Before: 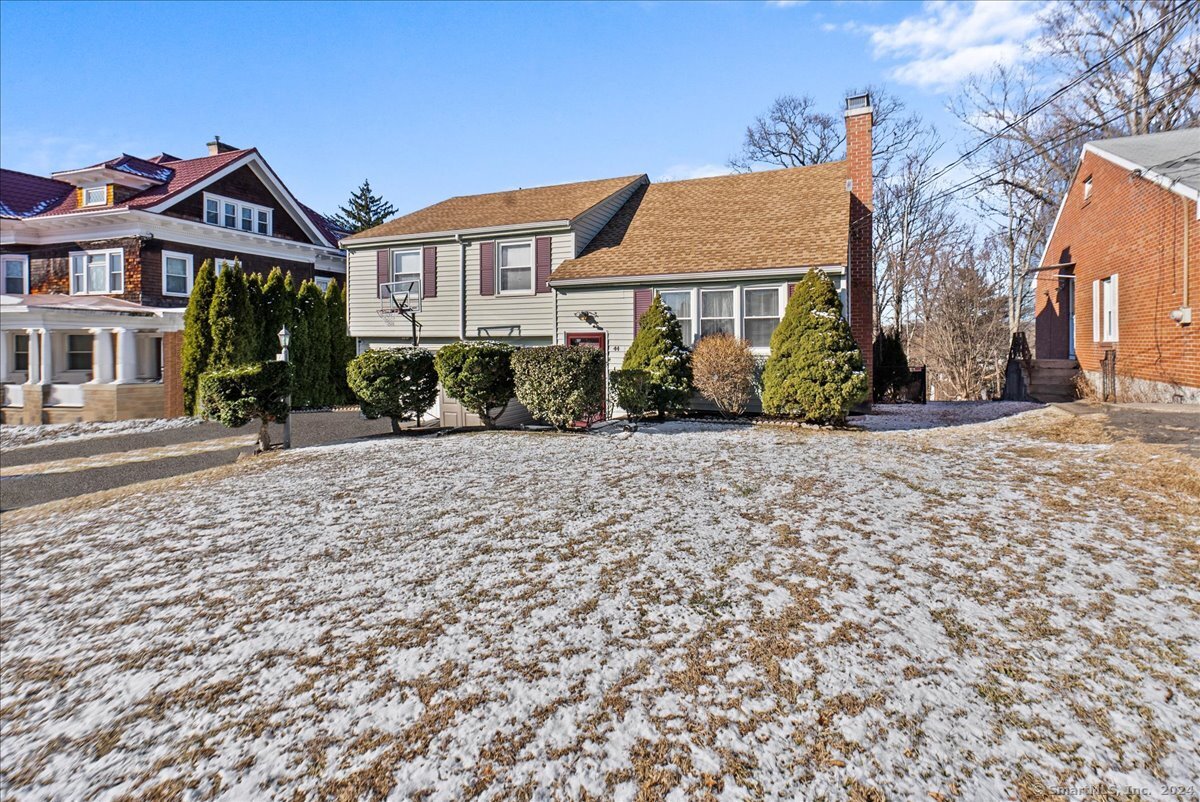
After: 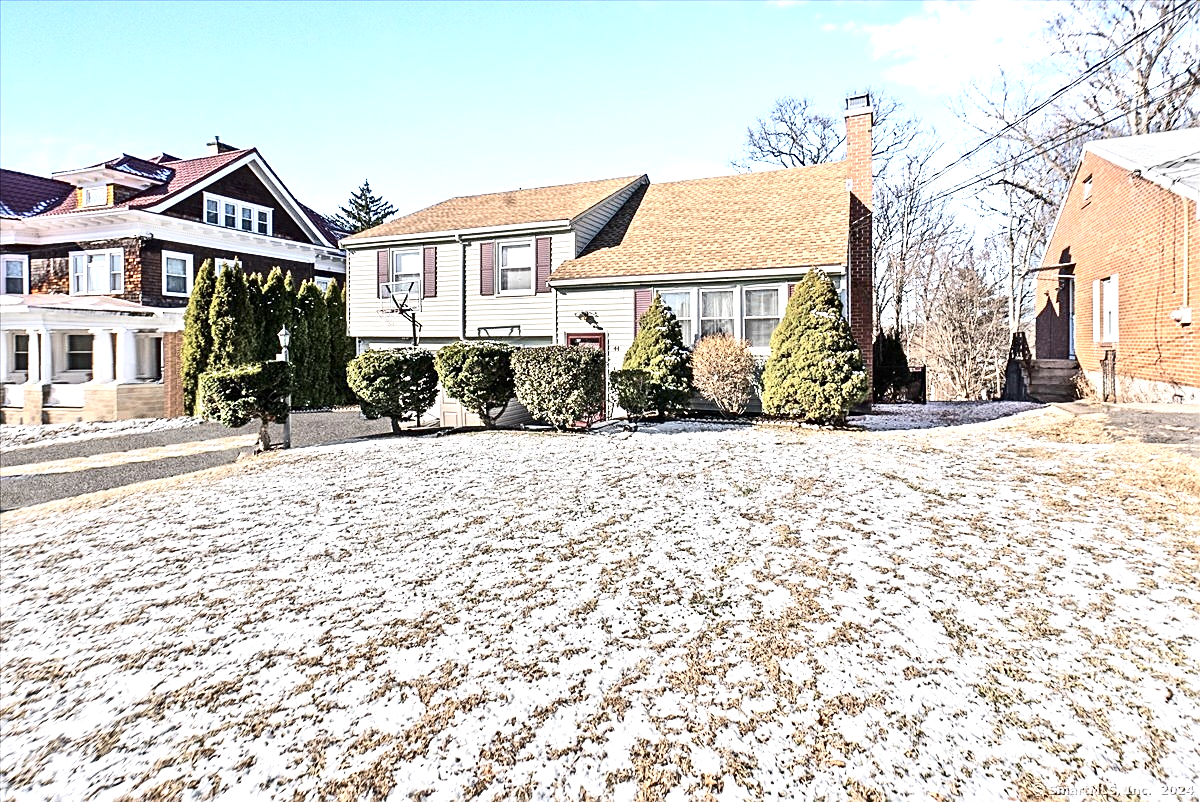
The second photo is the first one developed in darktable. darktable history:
exposure: black level correction 0, exposure 1.1 EV, compensate highlight preservation false
sharpen: on, module defaults
contrast brightness saturation: contrast 0.25, saturation -0.31
